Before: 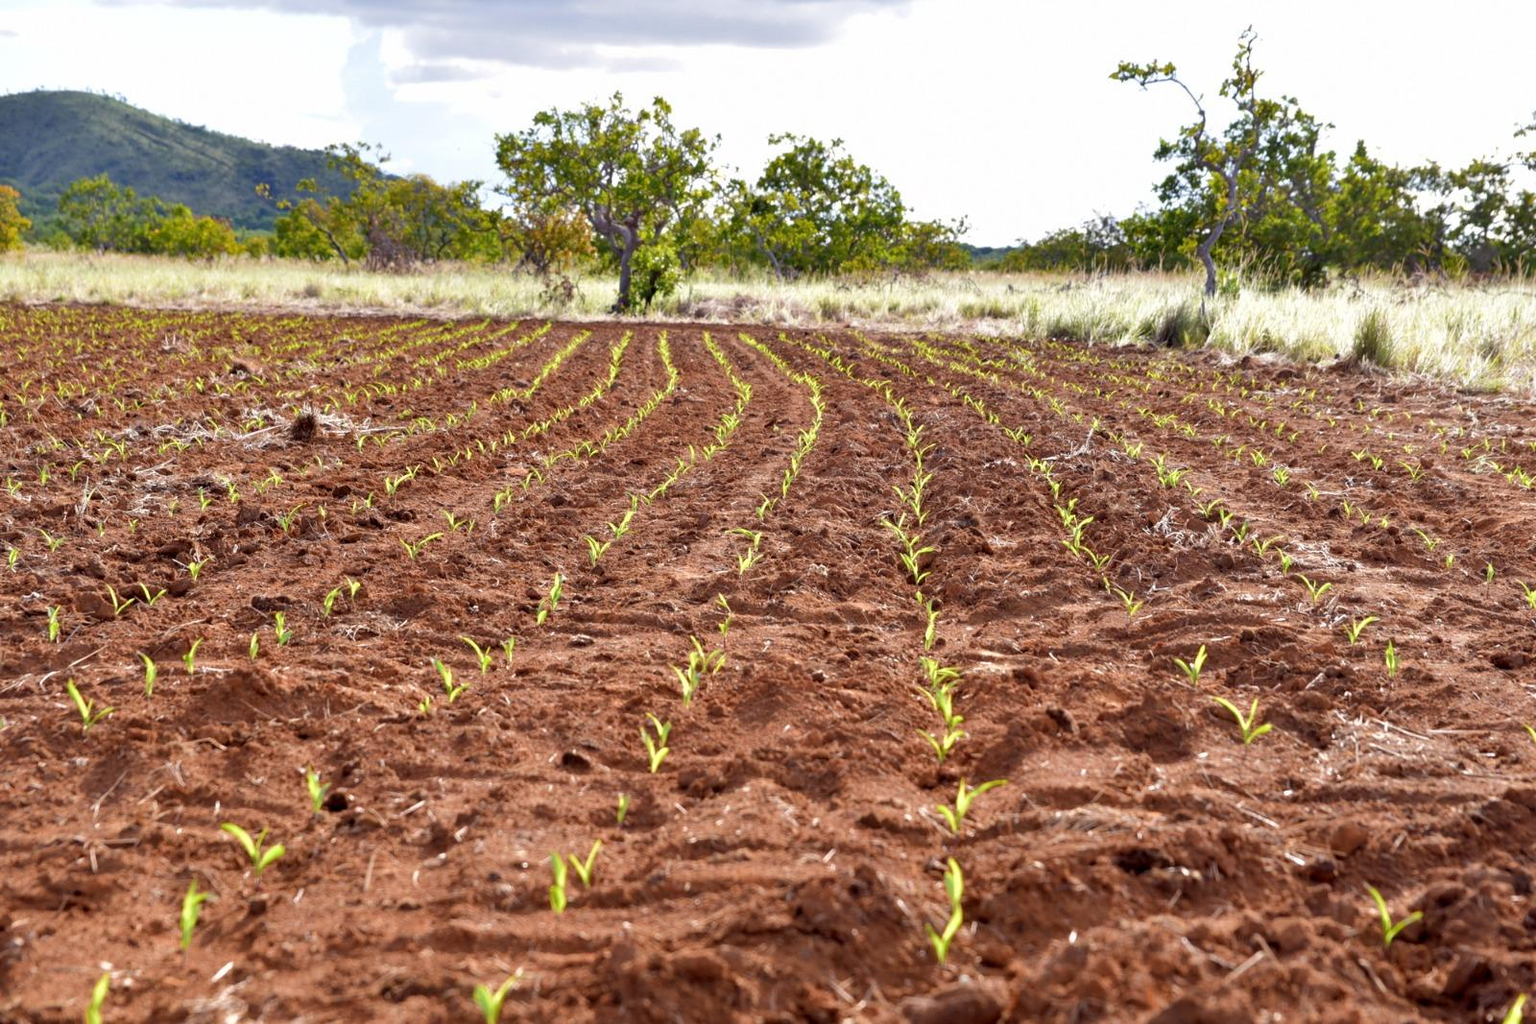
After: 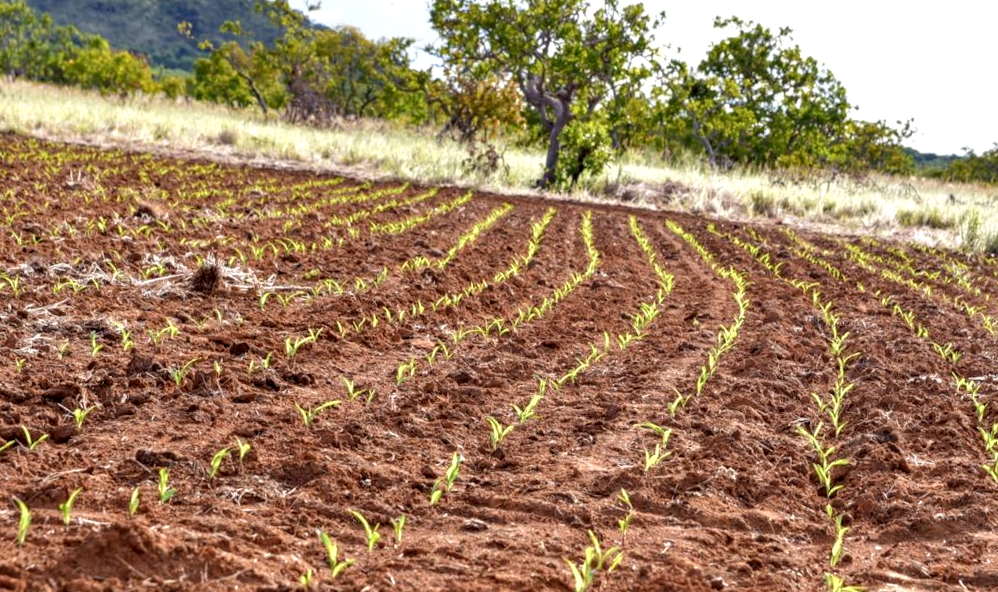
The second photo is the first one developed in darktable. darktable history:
crop and rotate: angle -4.99°, left 2.122%, top 6.945%, right 27.566%, bottom 30.519%
local contrast: highlights 61%, detail 143%, midtone range 0.428
